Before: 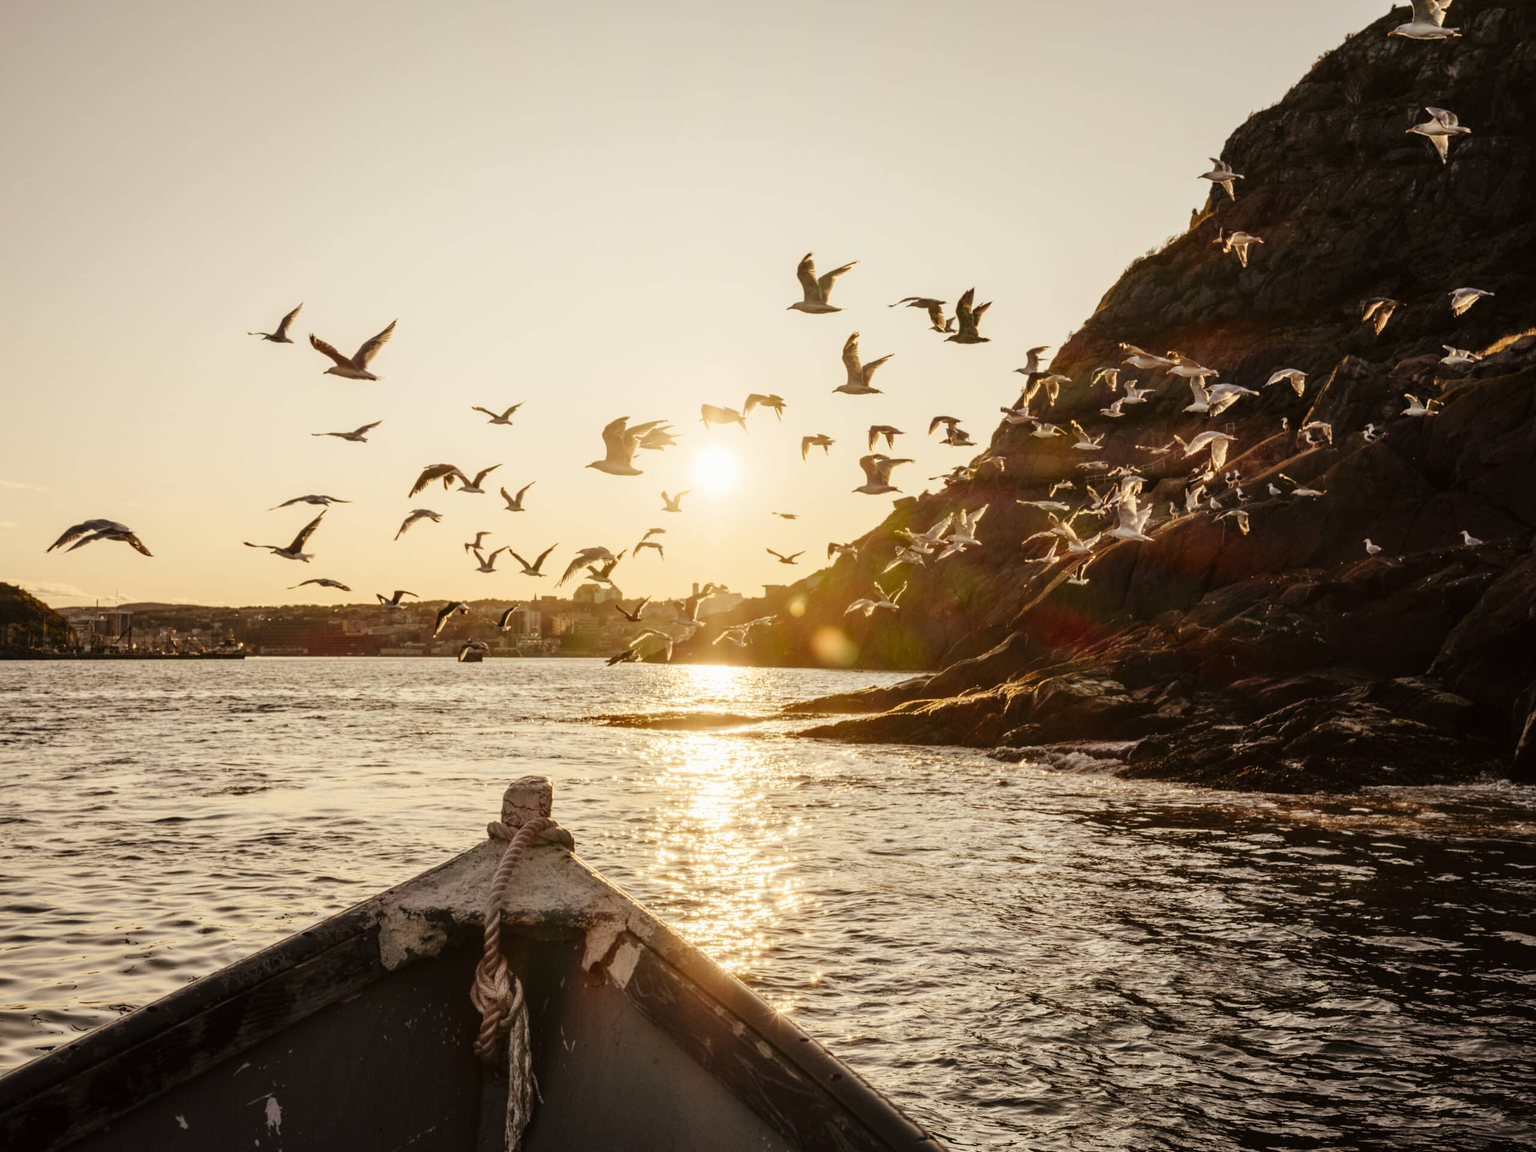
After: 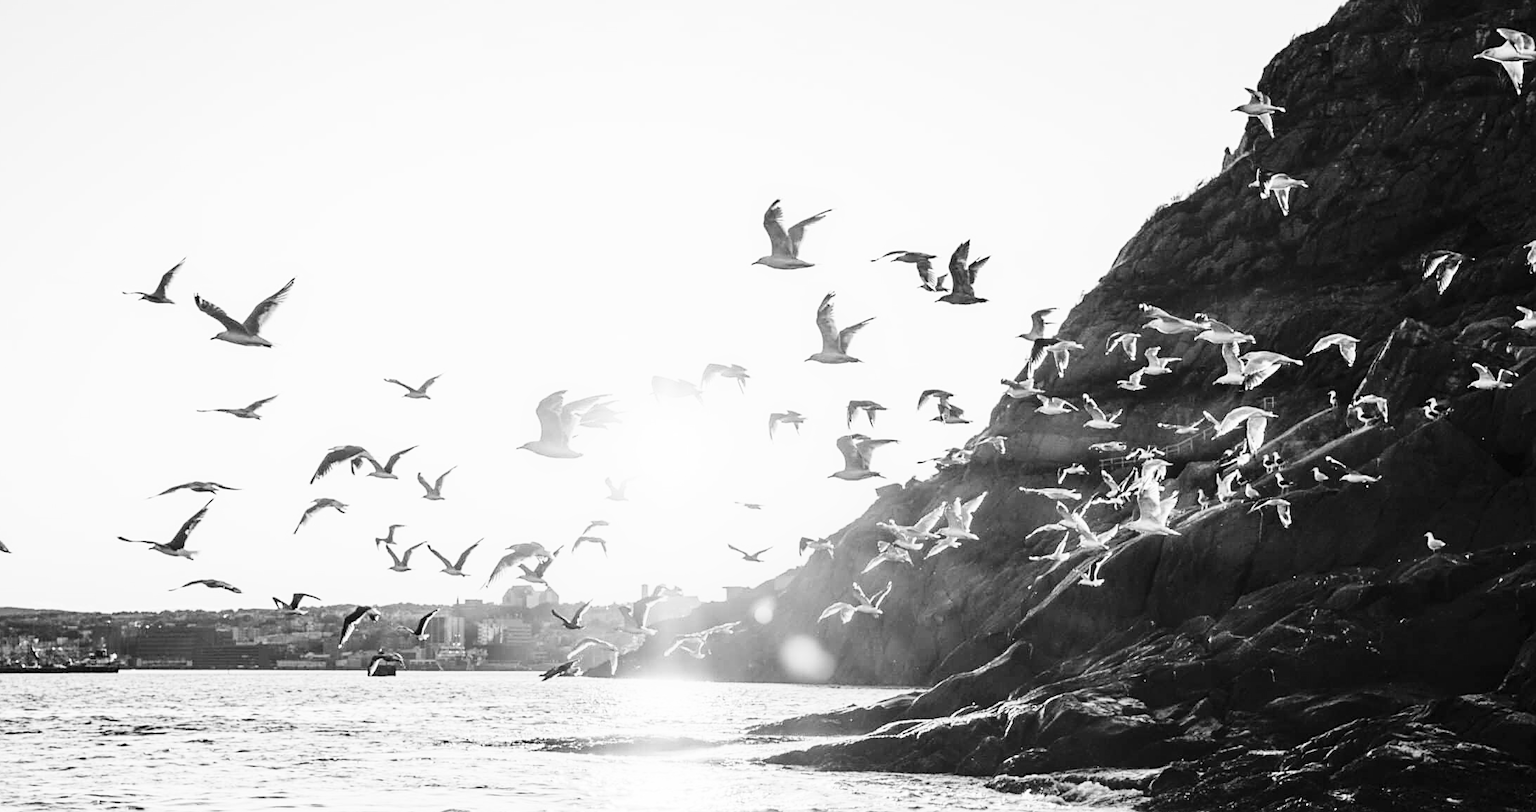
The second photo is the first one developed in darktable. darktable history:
sharpen: on, module defaults
base curve: curves: ch0 [(0, 0) (0.018, 0.026) (0.143, 0.37) (0.33, 0.731) (0.458, 0.853) (0.735, 0.965) (0.905, 0.986) (1, 1)]
monochrome: on, module defaults
white balance: emerald 1
crop and rotate: left 9.345%, top 7.22%, right 4.982%, bottom 32.331%
